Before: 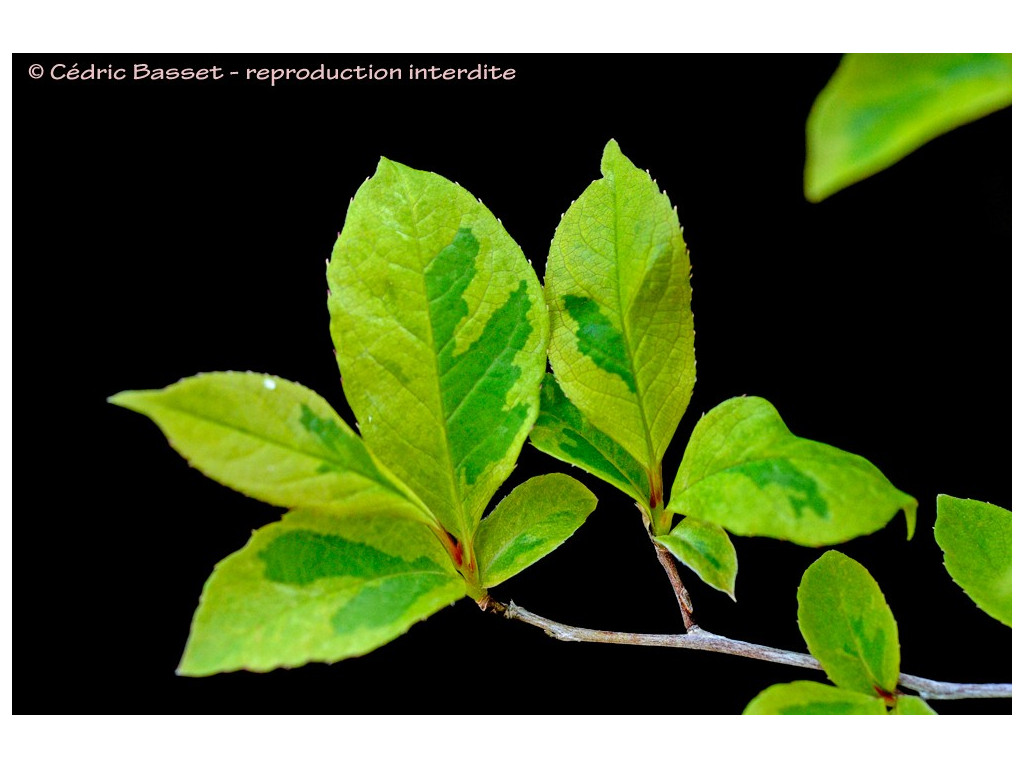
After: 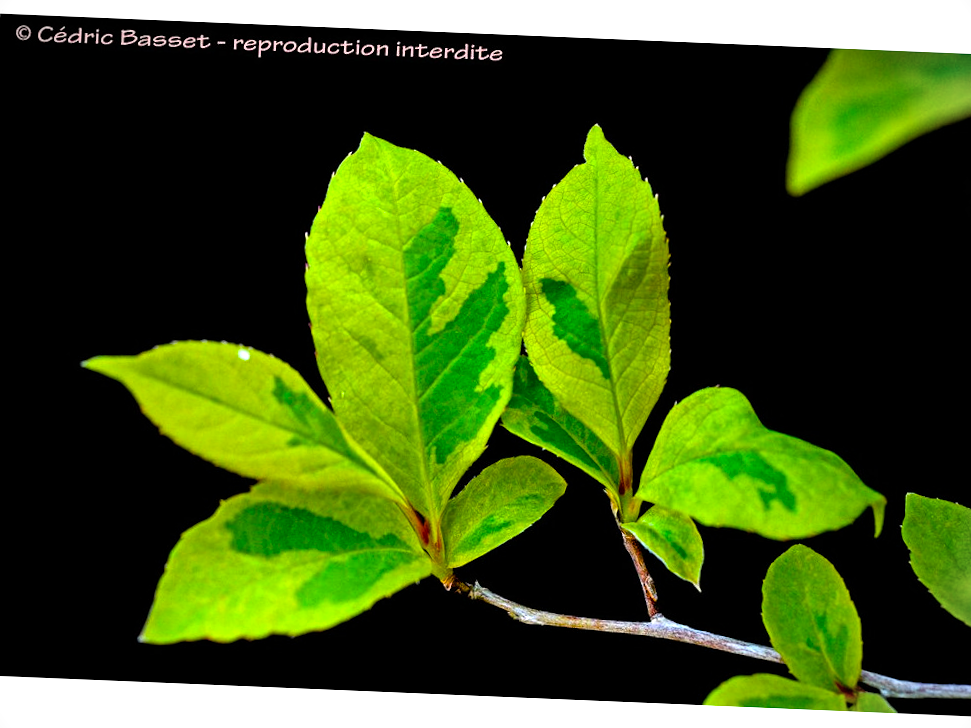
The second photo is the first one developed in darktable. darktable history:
vignetting: fall-off radius 60.92%
crop and rotate: angle -2.38°
color balance rgb: linear chroma grading › global chroma 9%, perceptual saturation grading › global saturation 36%, perceptual saturation grading › shadows 35%, perceptual brilliance grading › global brilliance 15%, perceptual brilliance grading › shadows -35%, global vibrance 15%
